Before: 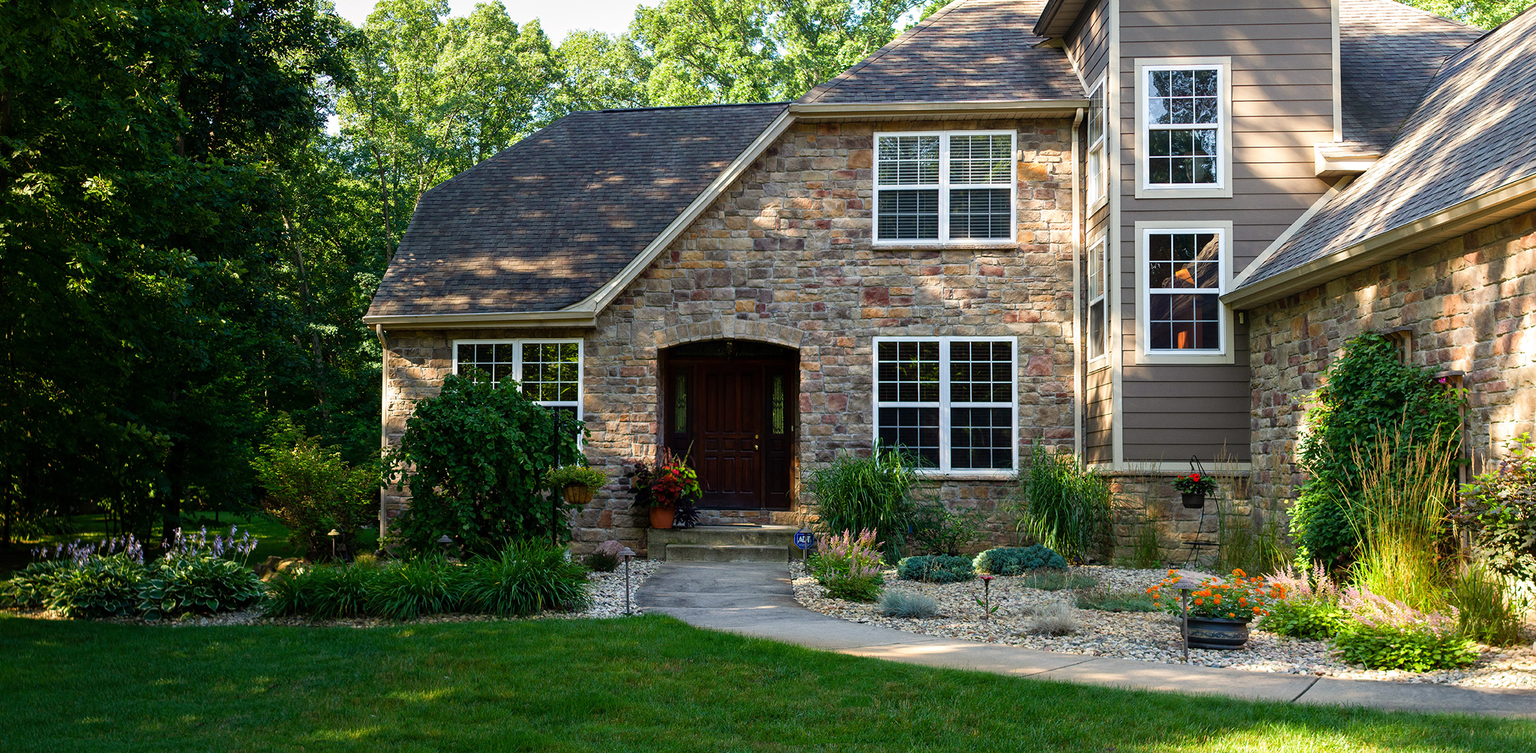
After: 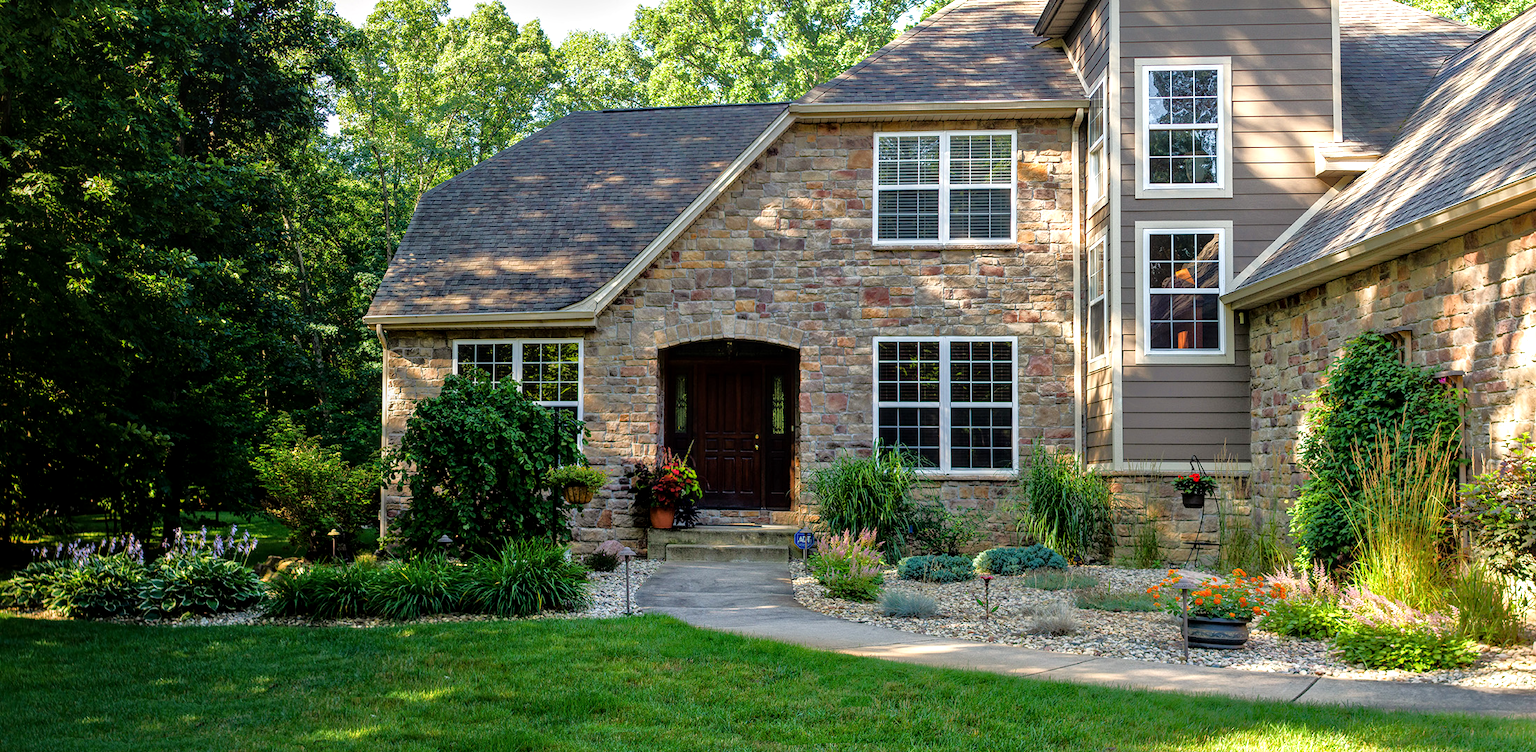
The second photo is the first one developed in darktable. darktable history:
tone equalizer: -8 EV -0.504 EV, -7 EV -0.323 EV, -6 EV -0.112 EV, -5 EV 0.44 EV, -4 EV 0.958 EV, -3 EV 0.796 EV, -2 EV -0.012 EV, -1 EV 0.126 EV, +0 EV -0.008 EV, mask exposure compensation -0.499 EV
local contrast: on, module defaults
